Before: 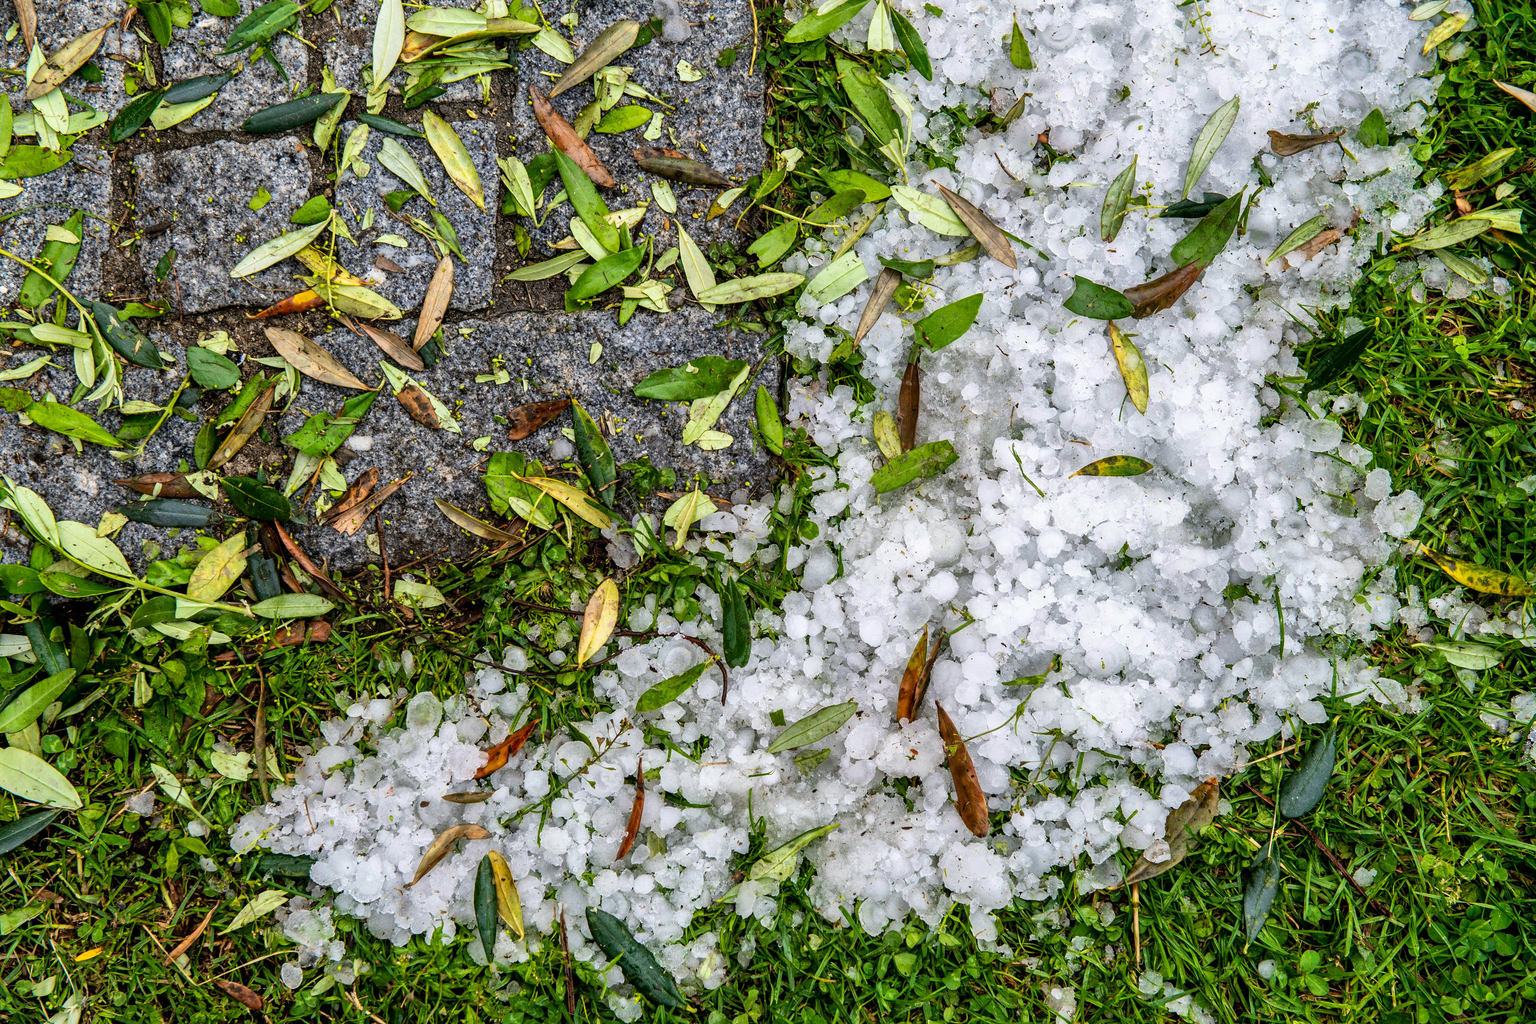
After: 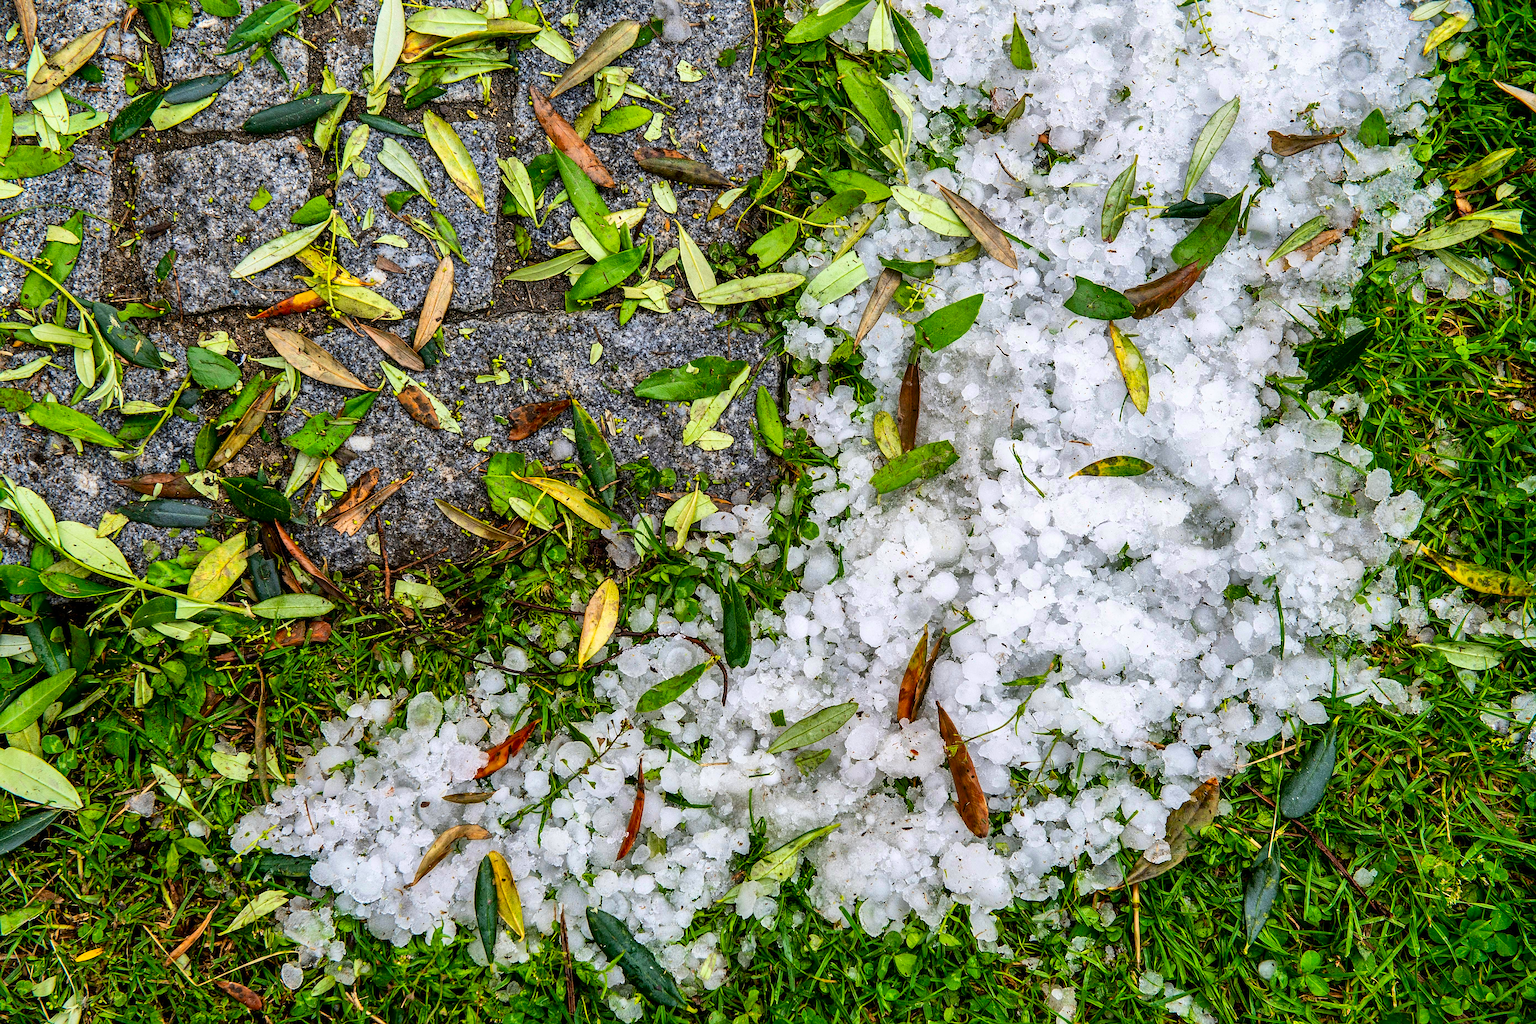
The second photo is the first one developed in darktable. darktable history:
contrast brightness saturation: contrast 0.09, saturation 0.28
sharpen: on, module defaults
